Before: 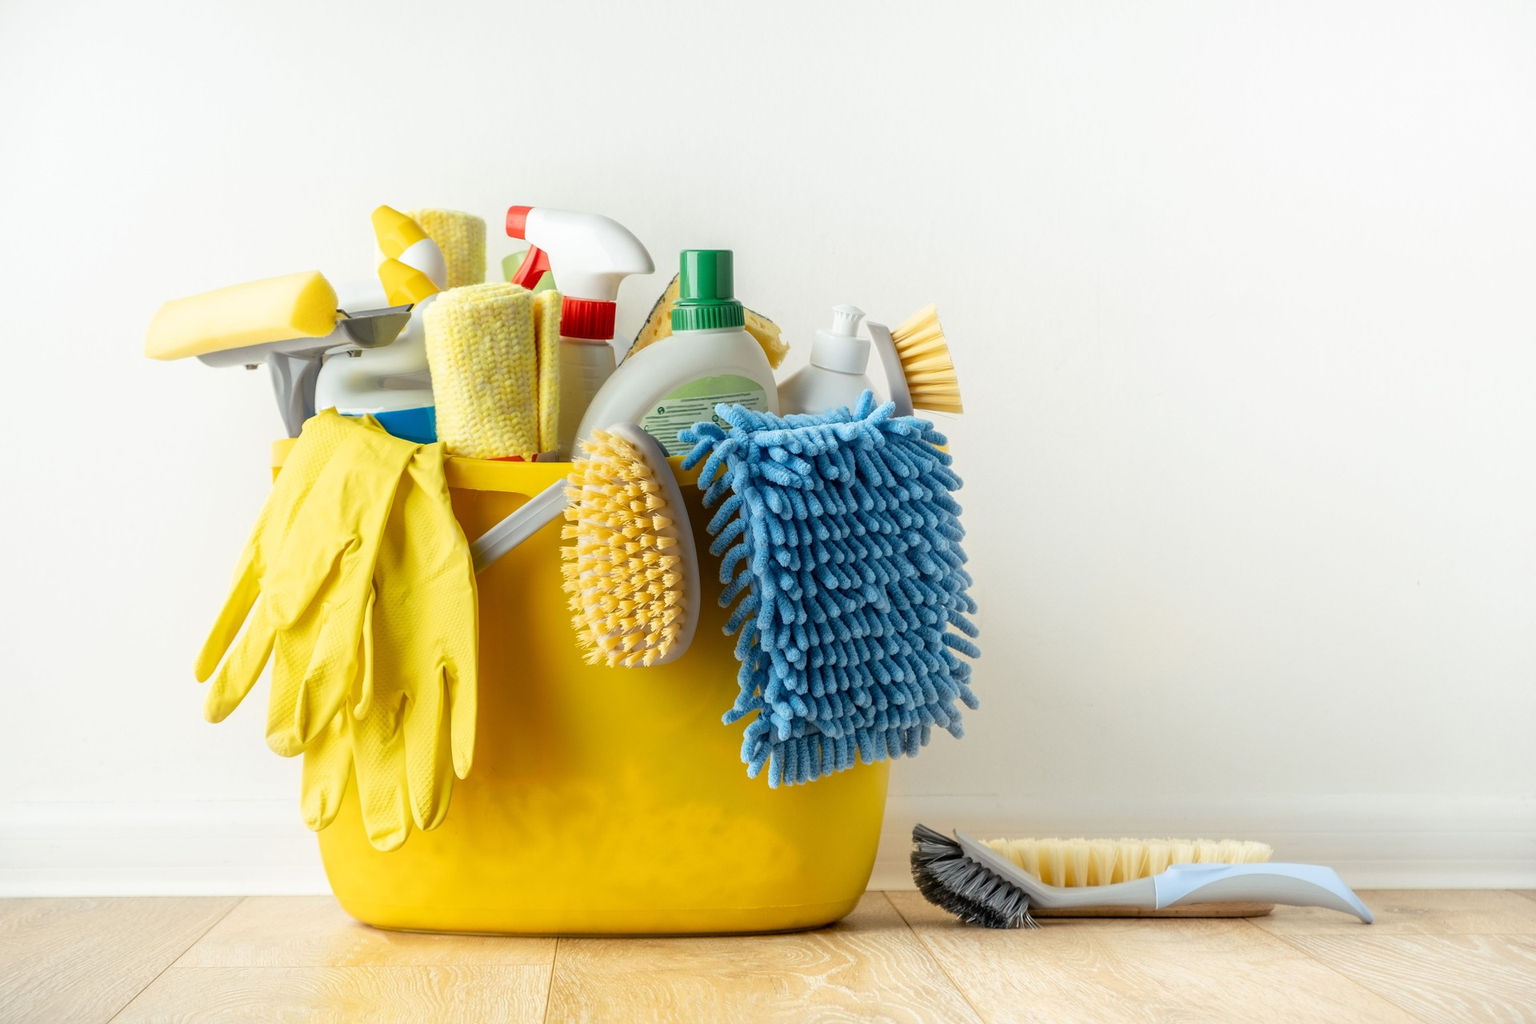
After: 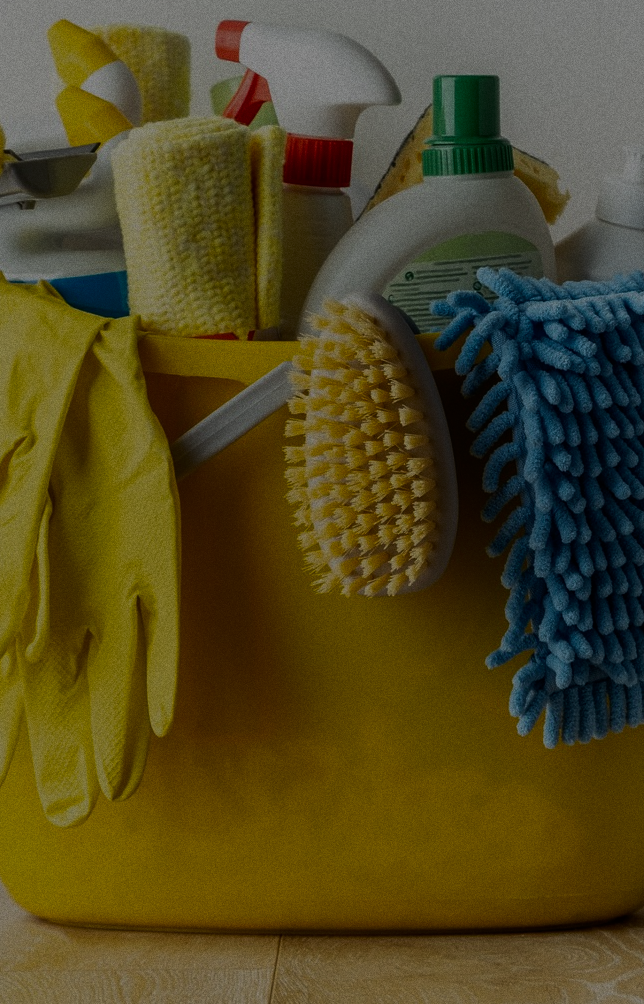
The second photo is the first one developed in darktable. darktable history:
rotate and perspective: automatic cropping off
crop and rotate: left 21.77%, top 18.528%, right 44.676%, bottom 2.997%
tone equalizer: -8 EV -0.75 EV, -7 EV -0.7 EV, -6 EV -0.6 EV, -5 EV -0.4 EV, -3 EV 0.4 EV, -2 EV 0.6 EV, -1 EV 0.7 EV, +0 EV 0.75 EV, edges refinement/feathering 500, mask exposure compensation -1.57 EV, preserve details no
exposure: exposure -2.446 EV, compensate highlight preservation false
grain: coarseness 0.09 ISO
color balance: output saturation 110%
